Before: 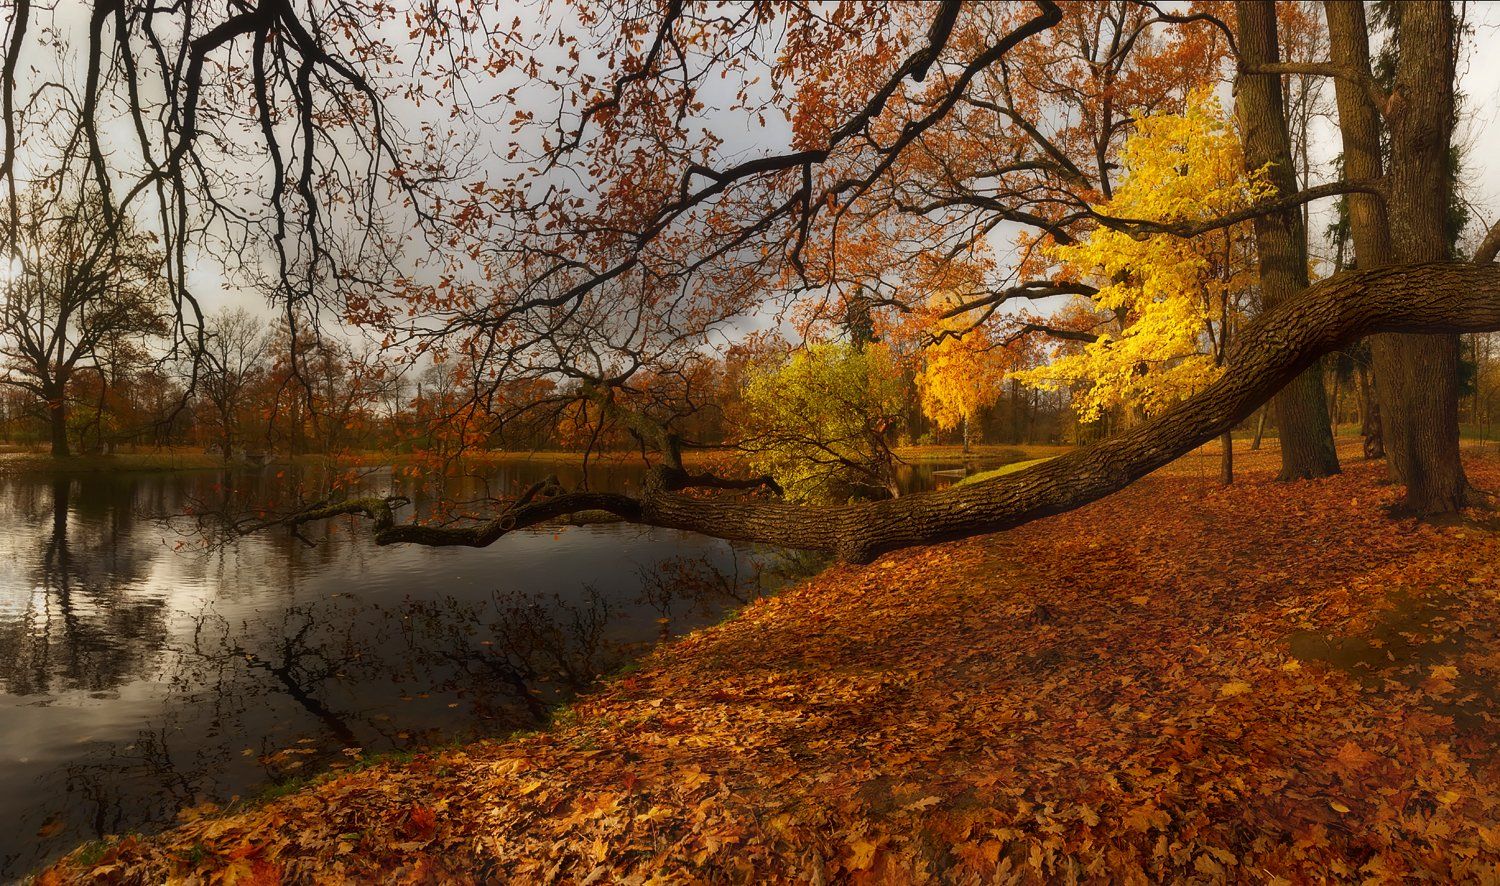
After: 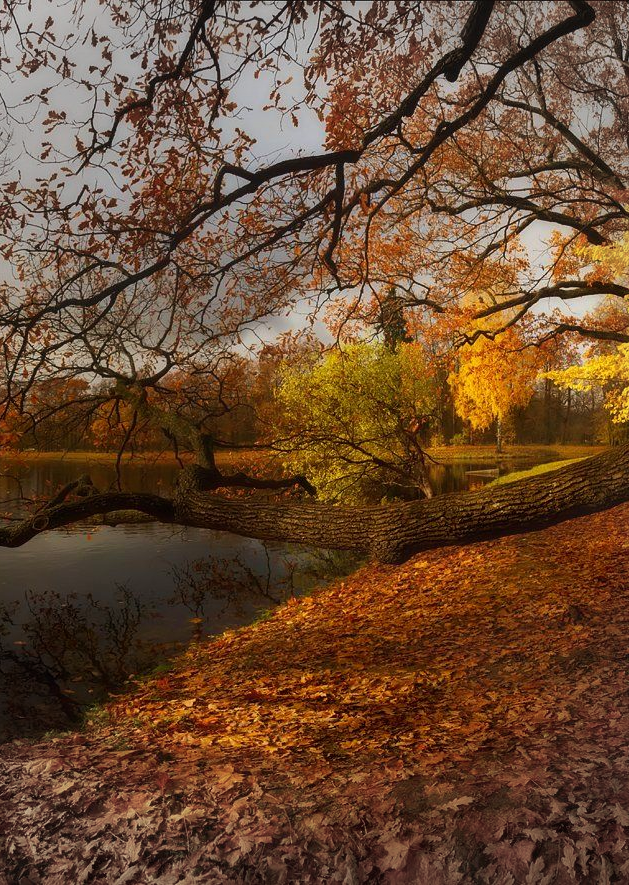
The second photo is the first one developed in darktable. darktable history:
vignetting: fall-off start 68.95%, fall-off radius 28.72%, brightness -0.295, width/height ratio 0.994, shape 0.861
velvia: on, module defaults
crop: left 31.183%, right 26.877%
